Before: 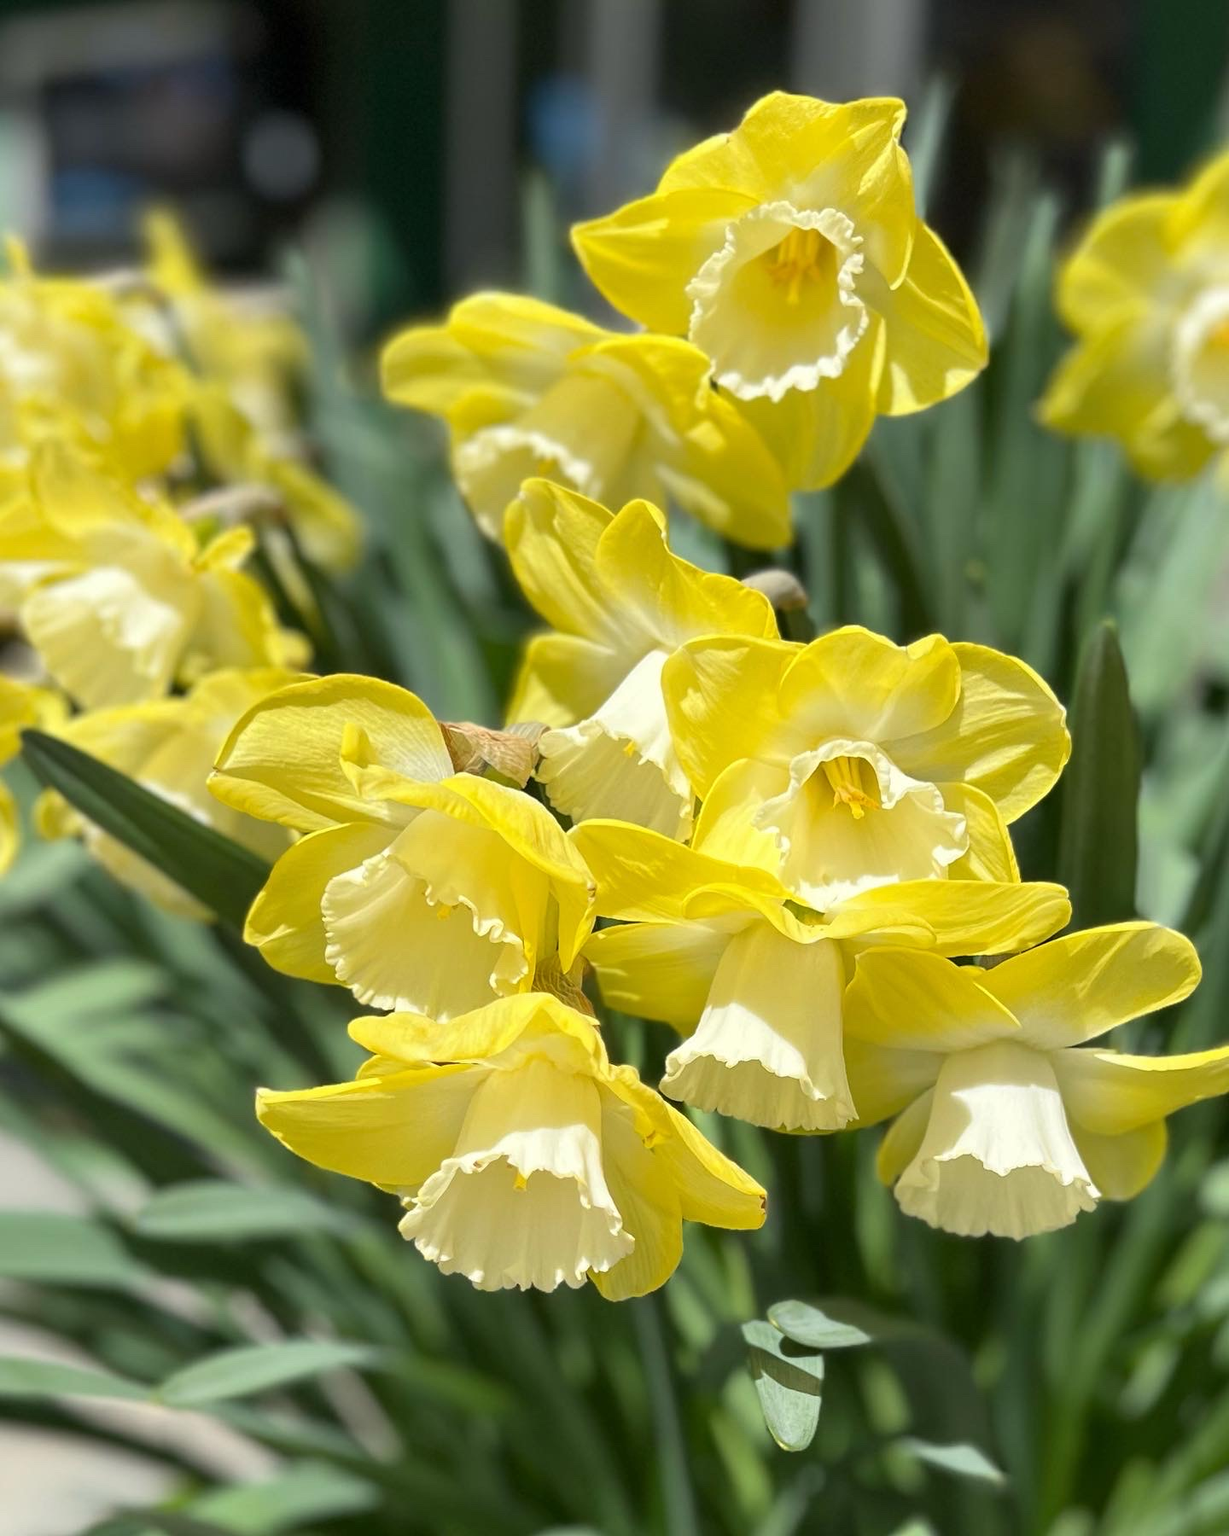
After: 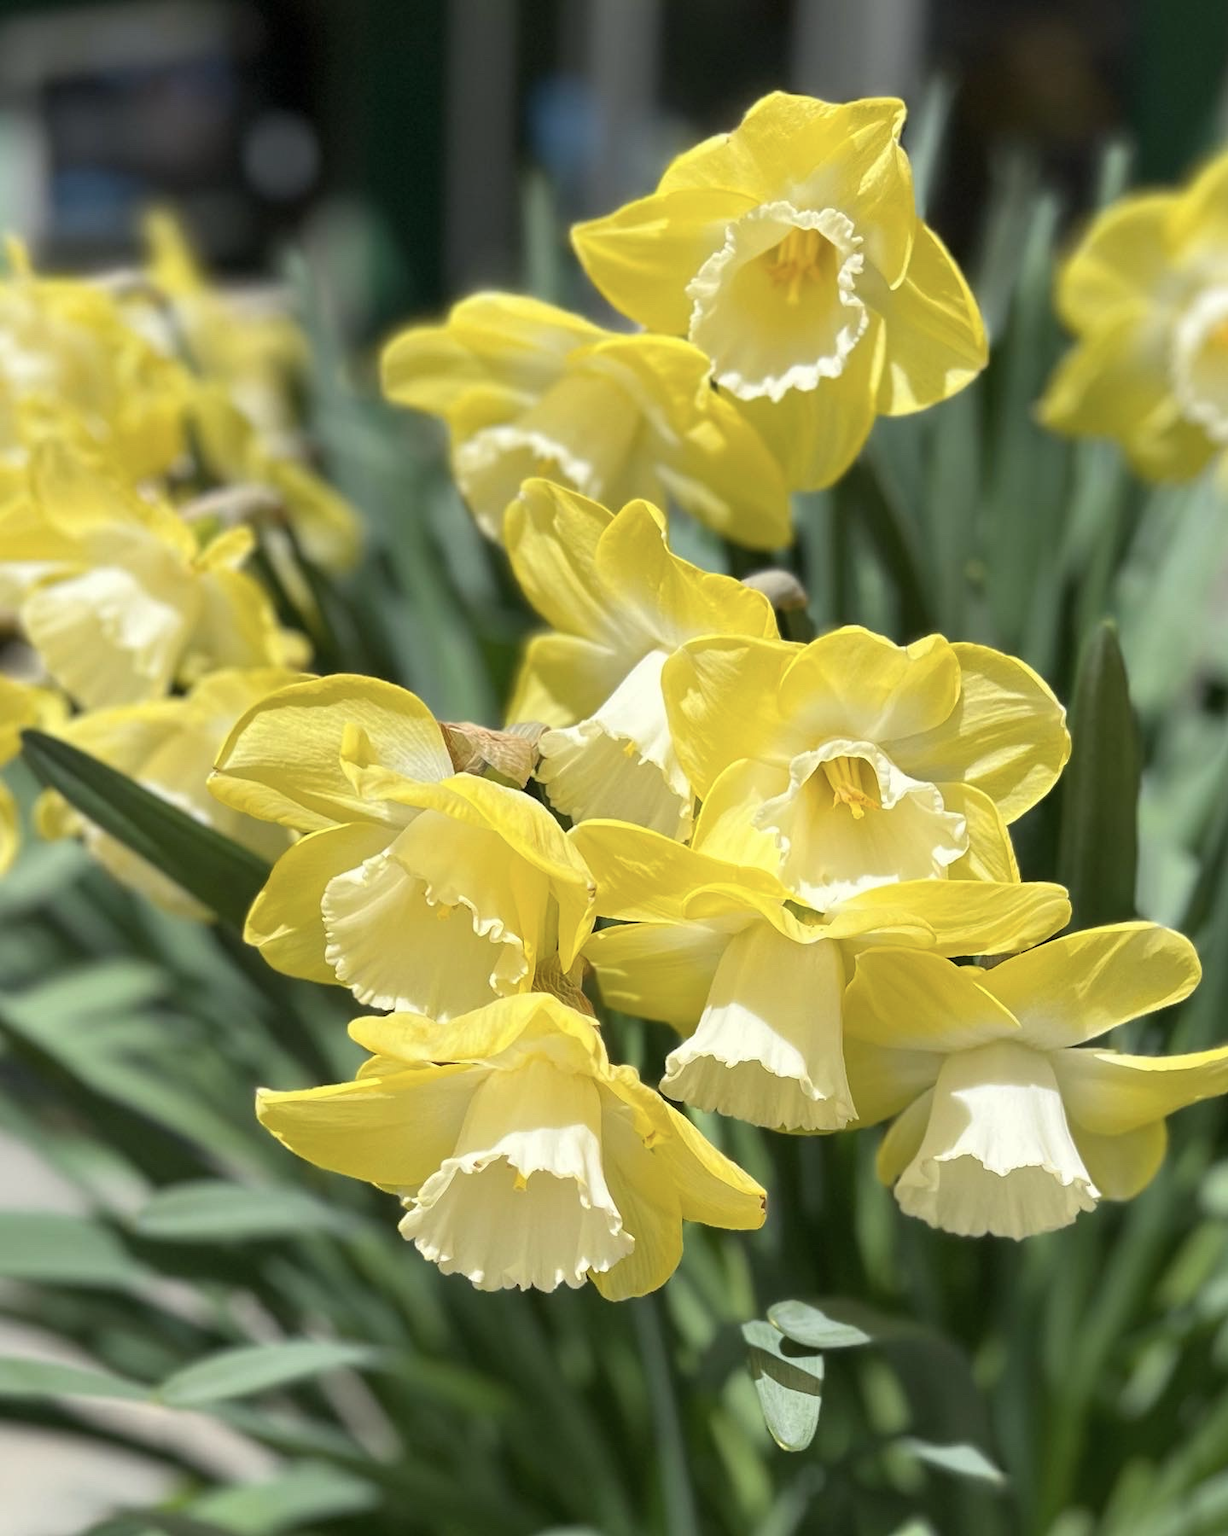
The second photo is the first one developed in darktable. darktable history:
contrast brightness saturation: saturation -0.155
